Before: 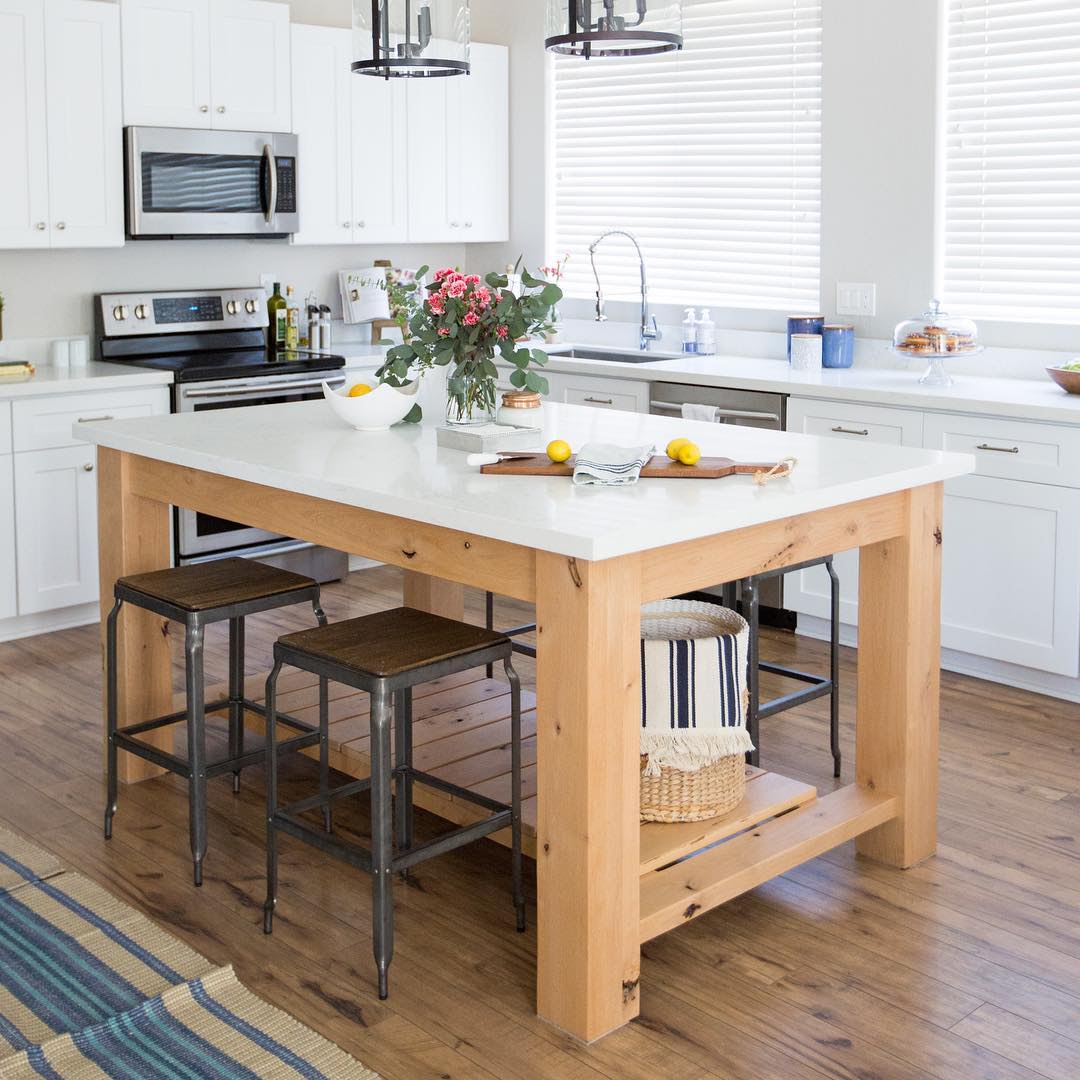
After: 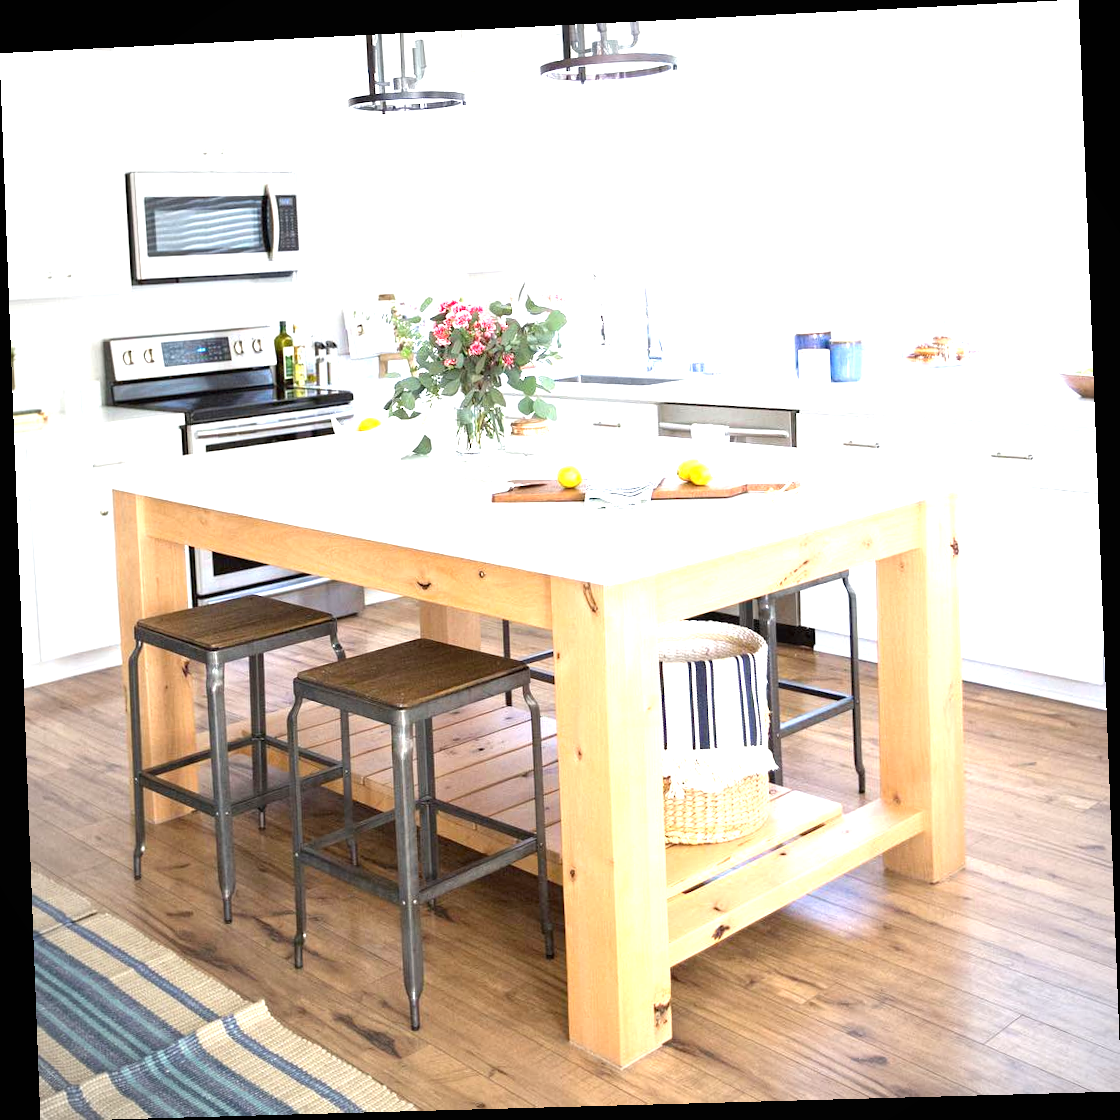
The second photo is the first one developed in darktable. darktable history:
exposure: black level correction 0, exposure 1.4 EV, compensate highlight preservation false
vignetting: fall-off radius 60.92%
rotate and perspective: rotation -2.22°, lens shift (horizontal) -0.022, automatic cropping off
